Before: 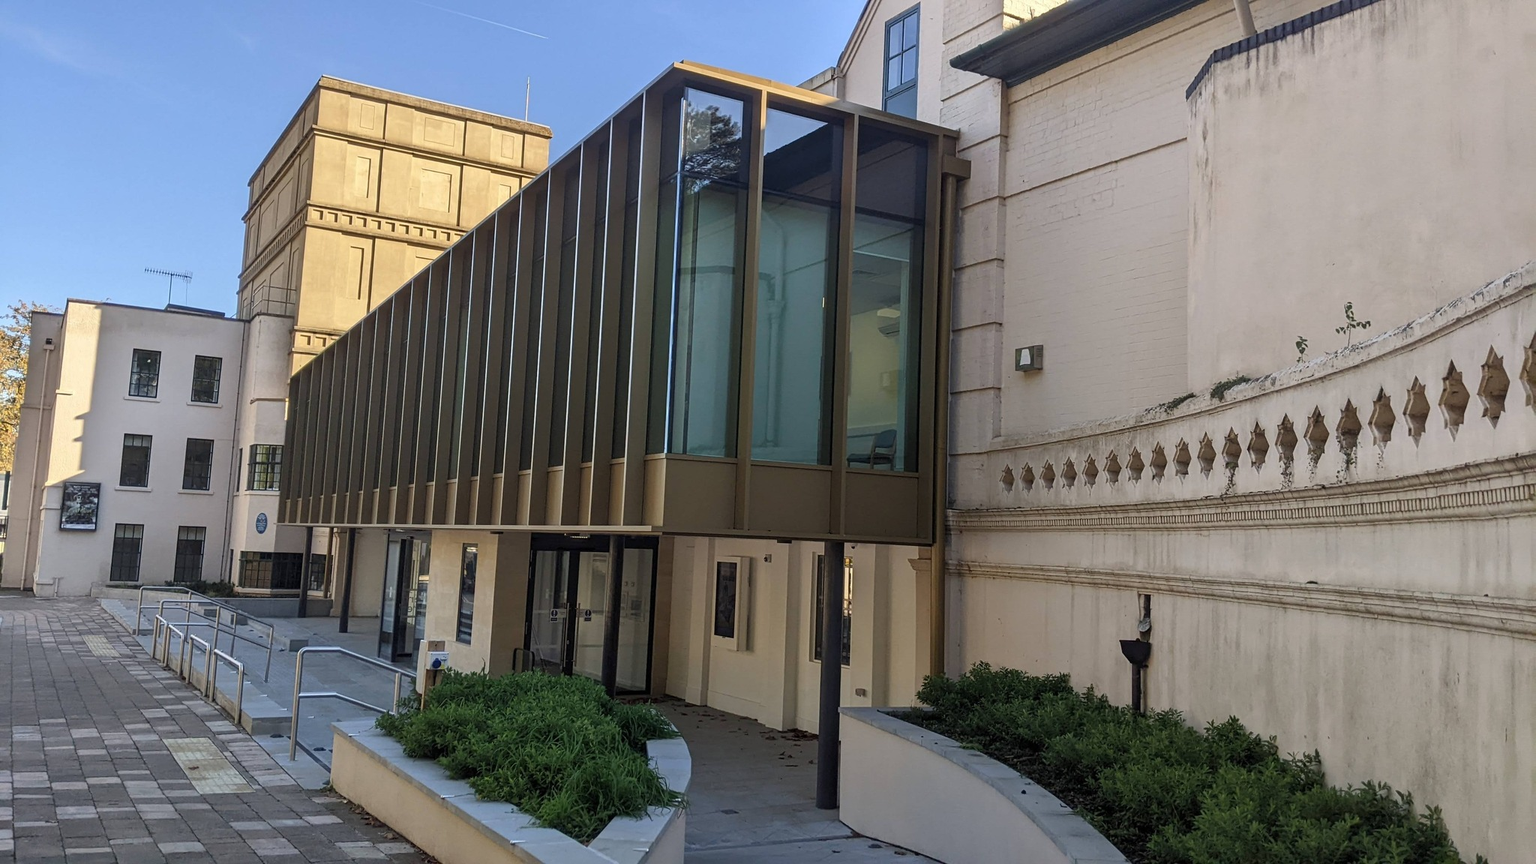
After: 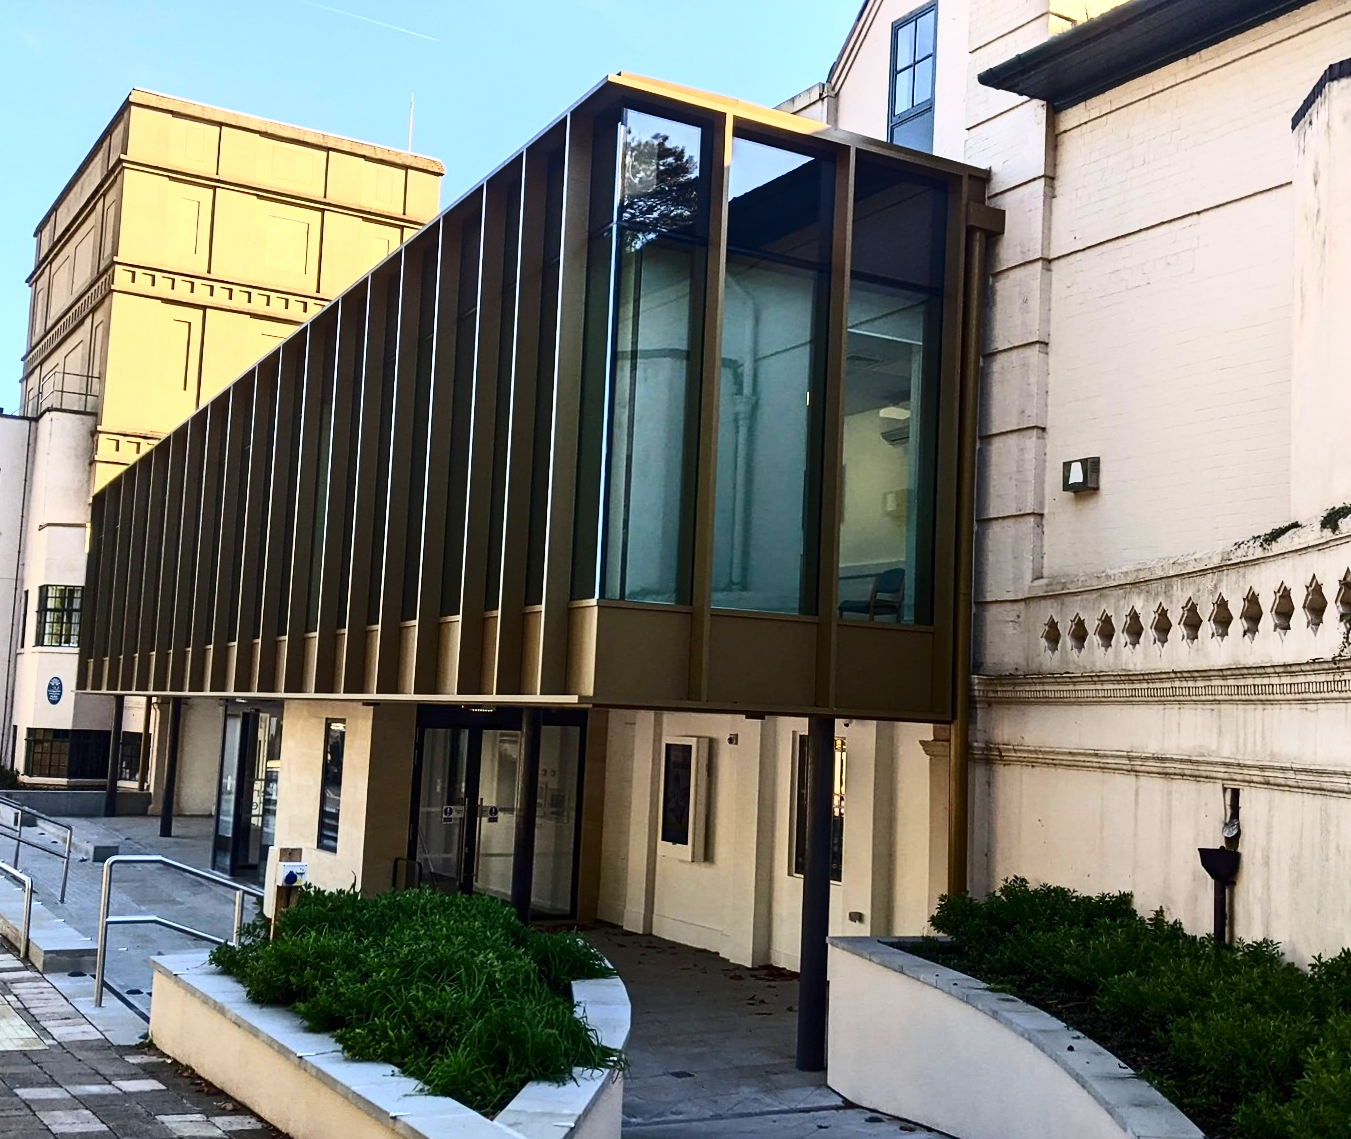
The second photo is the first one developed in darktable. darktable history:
shadows and highlights: shadows -30, highlights 30
crop and rotate: left 14.385%, right 18.948%
contrast brightness saturation: contrast 0.4, brightness 0.05, saturation 0.25
exposure: exposure 0.4 EV, compensate highlight preservation false
rotate and perspective: rotation 0.174°, lens shift (vertical) 0.013, lens shift (horizontal) 0.019, shear 0.001, automatic cropping original format, crop left 0.007, crop right 0.991, crop top 0.016, crop bottom 0.997
